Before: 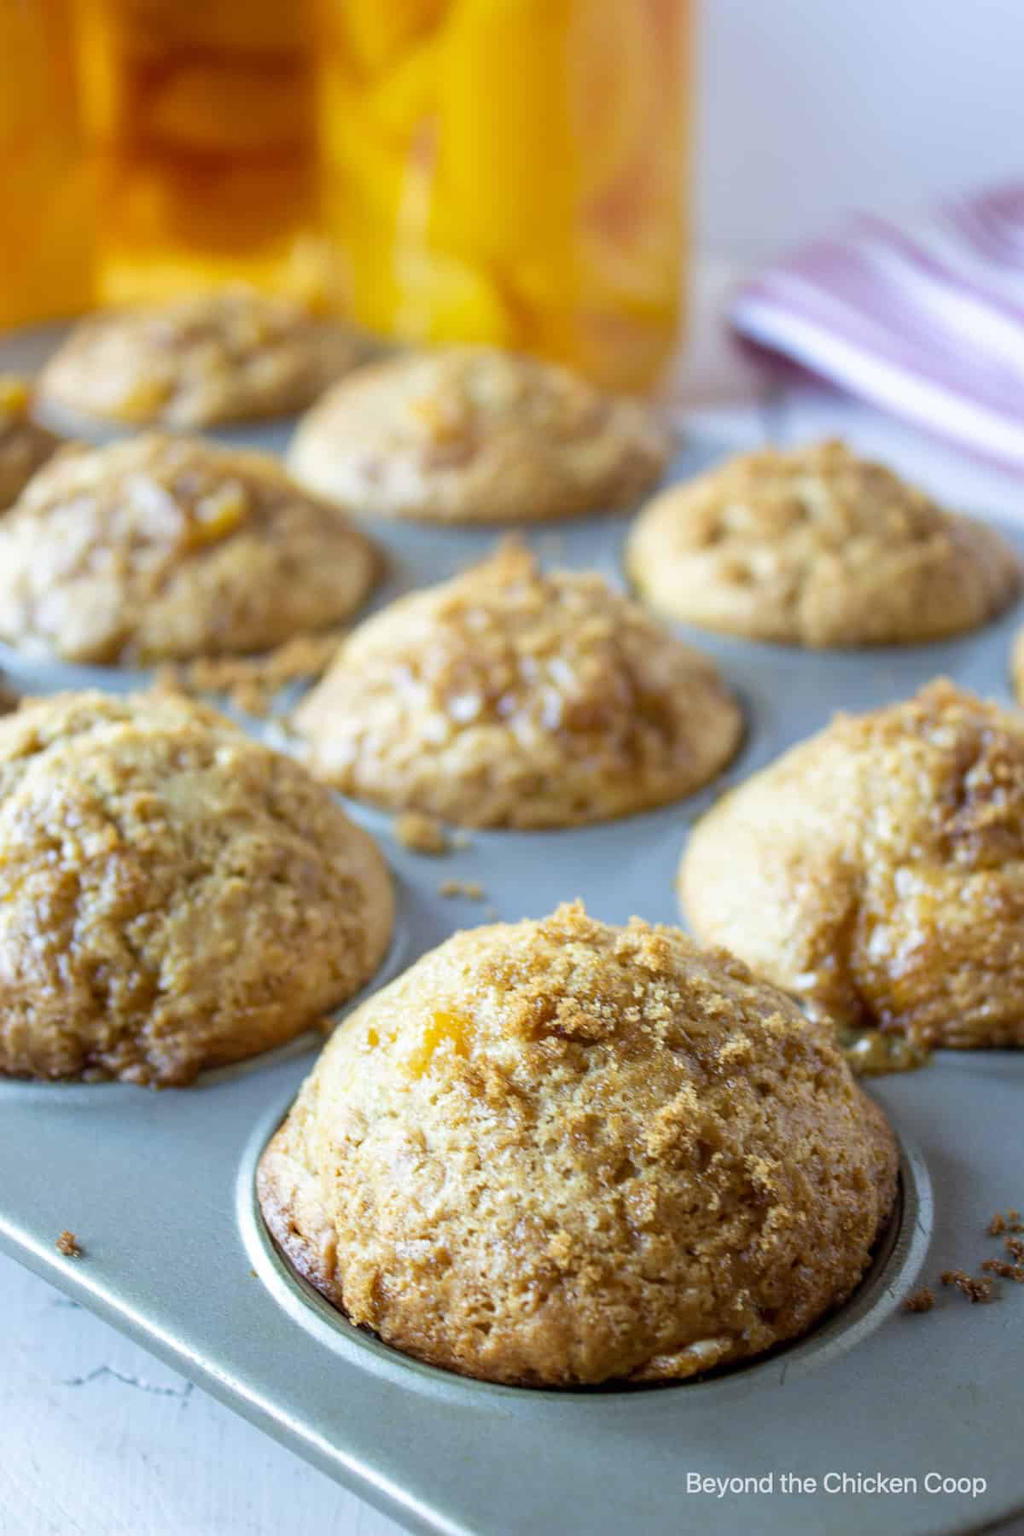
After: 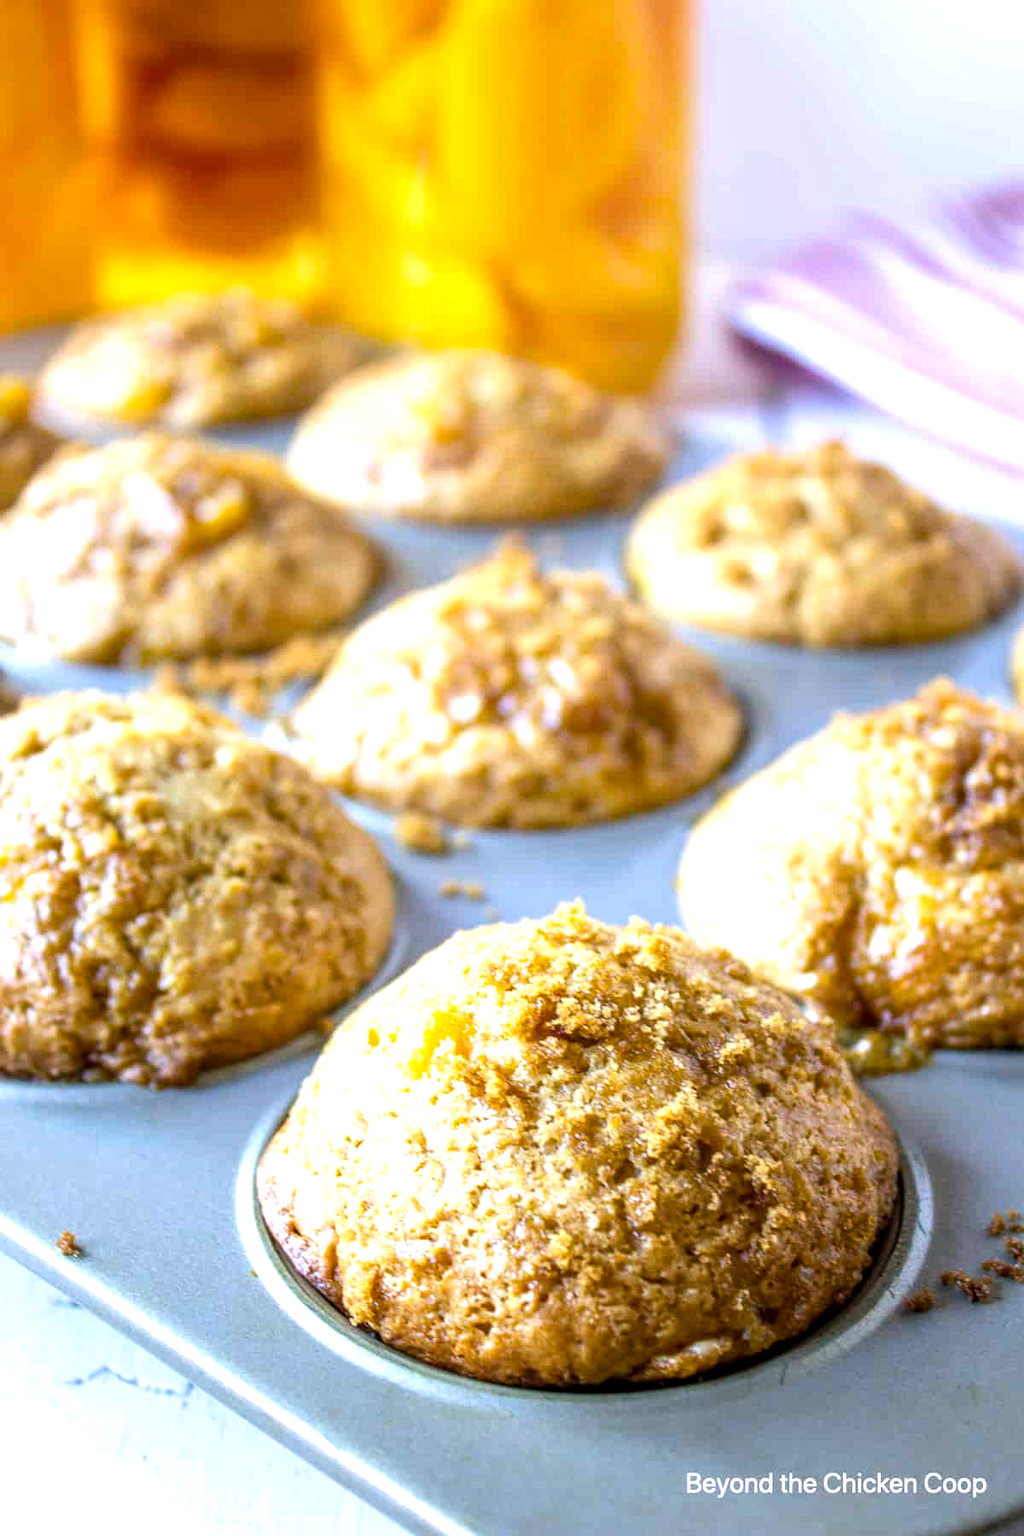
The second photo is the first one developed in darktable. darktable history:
local contrast: on, module defaults
color balance rgb: shadows lift › luminance -5.341%, shadows lift › chroma 1.064%, shadows lift › hue 218.37°, highlights gain › chroma 1.501%, highlights gain › hue 308.83°, perceptual saturation grading › global saturation 18.126%, global vibrance 18.153%
levels: mode automatic
exposure: exposure 0.665 EV, compensate highlight preservation false
